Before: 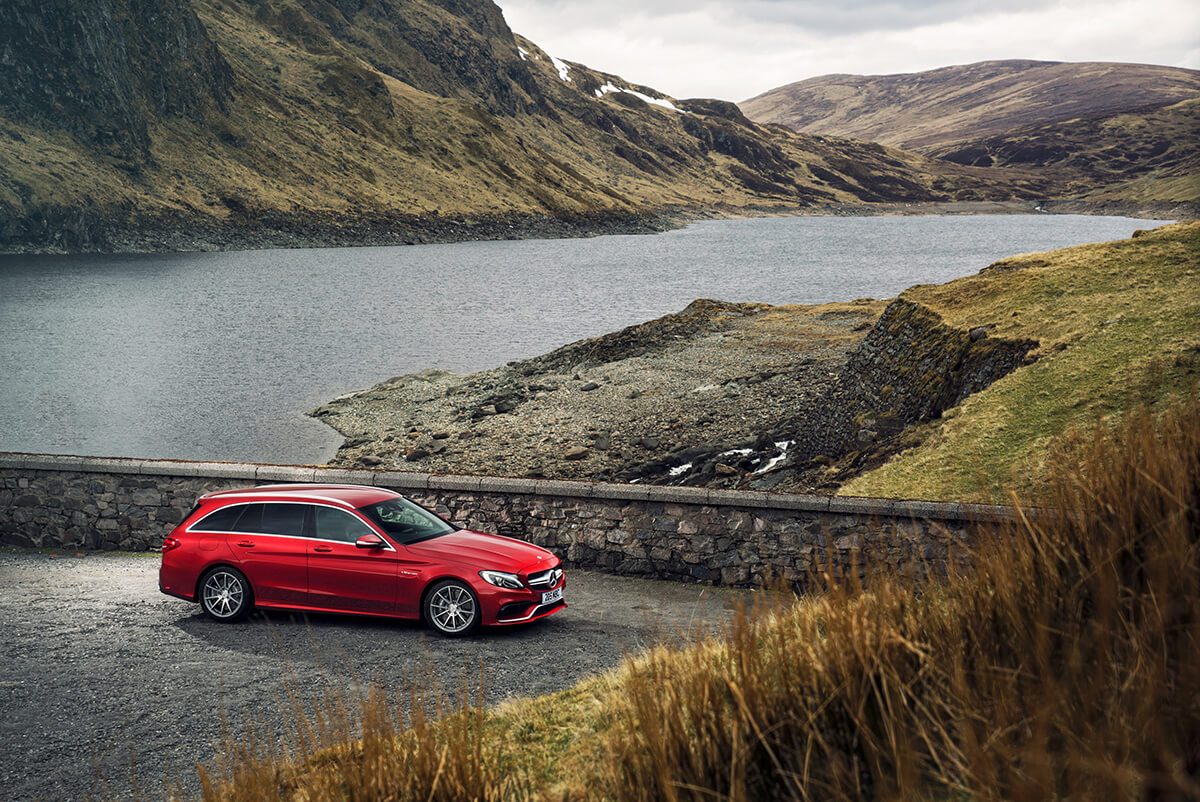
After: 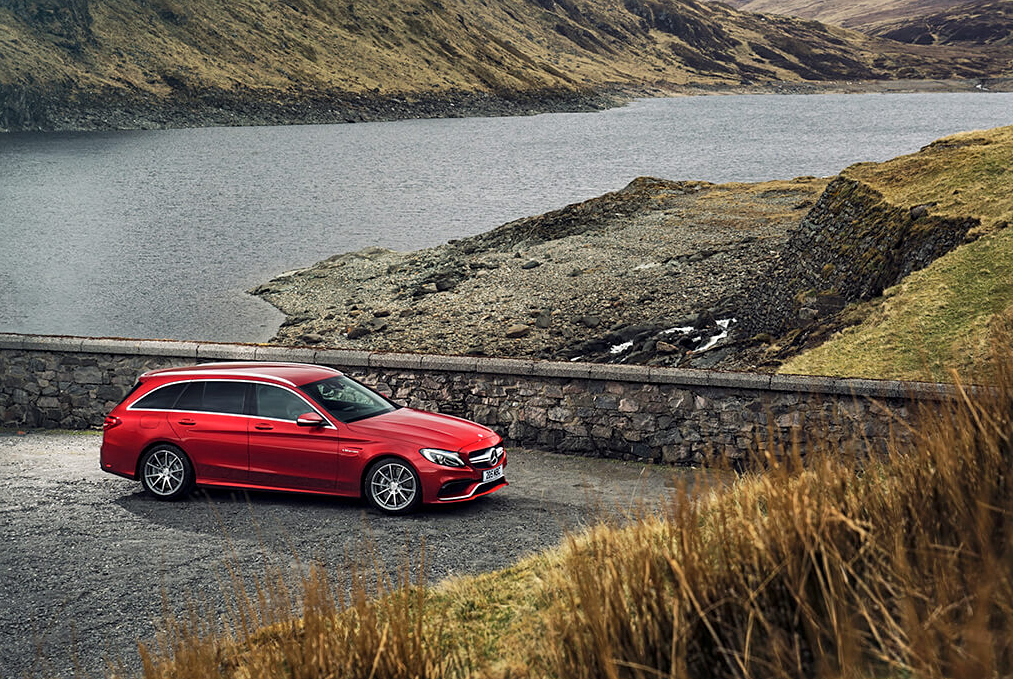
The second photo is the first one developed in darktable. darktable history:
shadows and highlights: soften with gaussian
exposure: compensate highlight preservation false
sharpen: amount 0.218
crop and rotate: left 4.925%, top 15.264%, right 10.642%
tone equalizer: edges refinement/feathering 500, mask exposure compensation -1.57 EV, preserve details no
